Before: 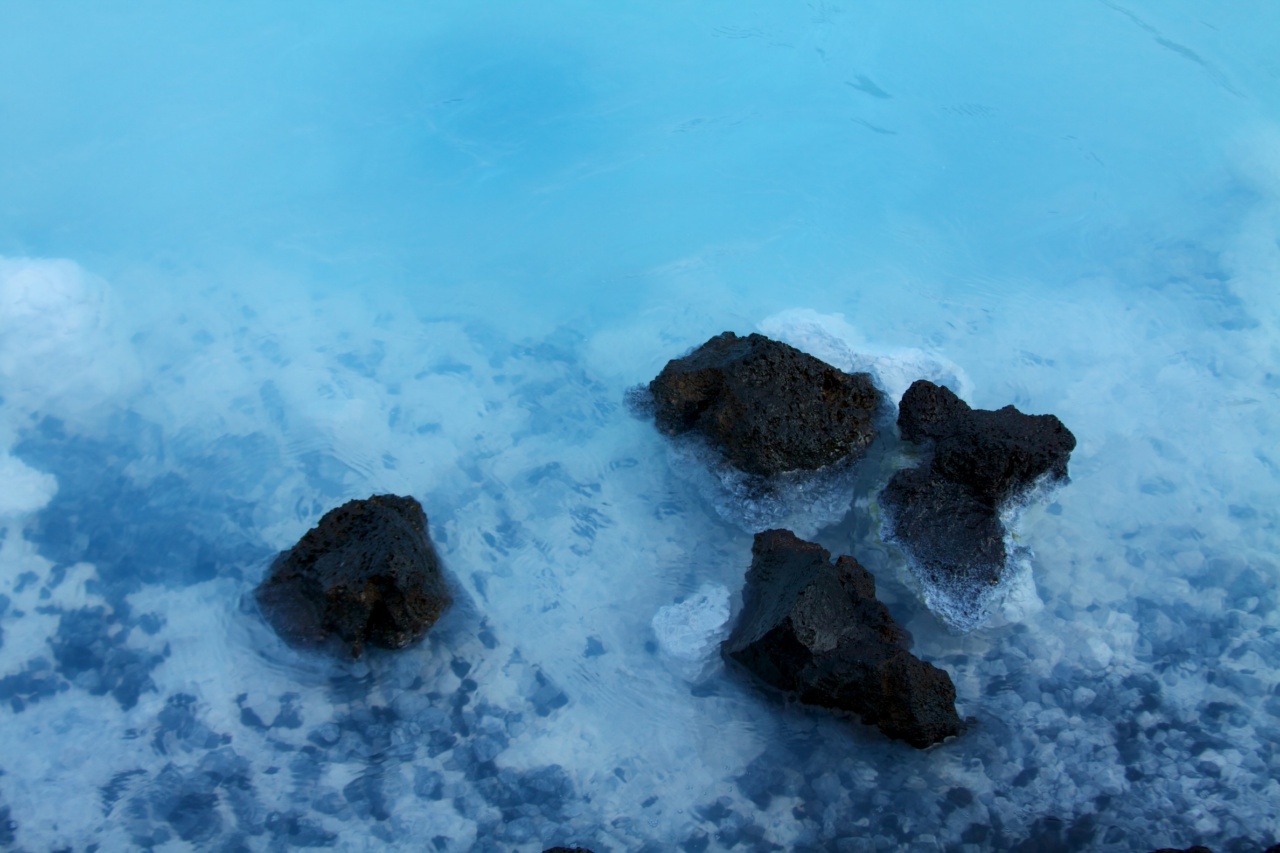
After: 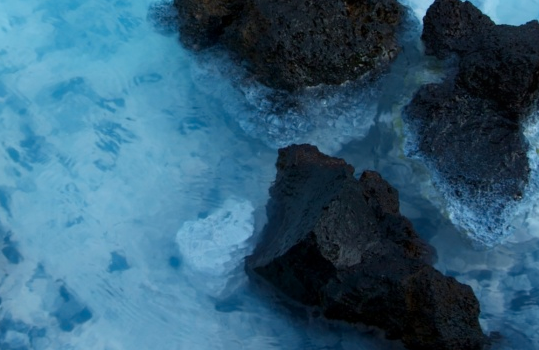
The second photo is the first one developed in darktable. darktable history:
color zones: curves: ch1 [(0.239, 0.552) (0.75, 0.5)]; ch2 [(0.25, 0.462) (0.749, 0.457)], mix 25.94%
crop: left 37.221%, top 45.169%, right 20.63%, bottom 13.777%
bloom: on, module defaults
